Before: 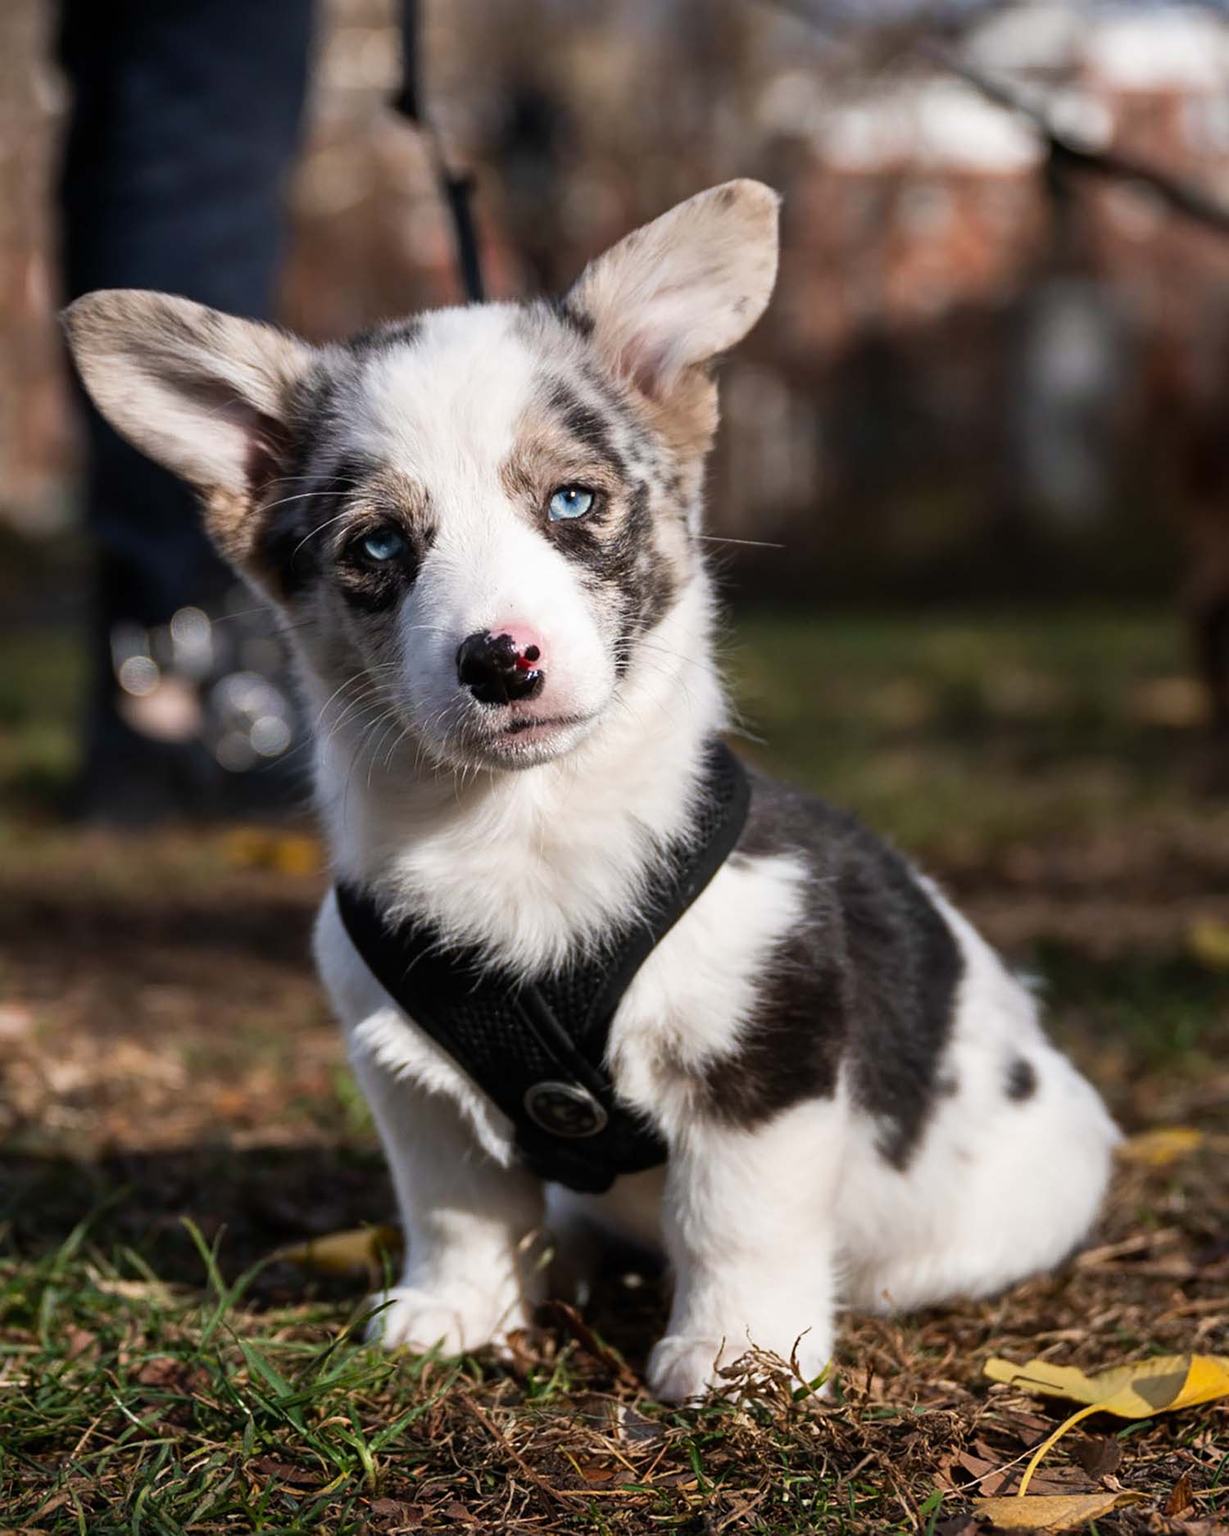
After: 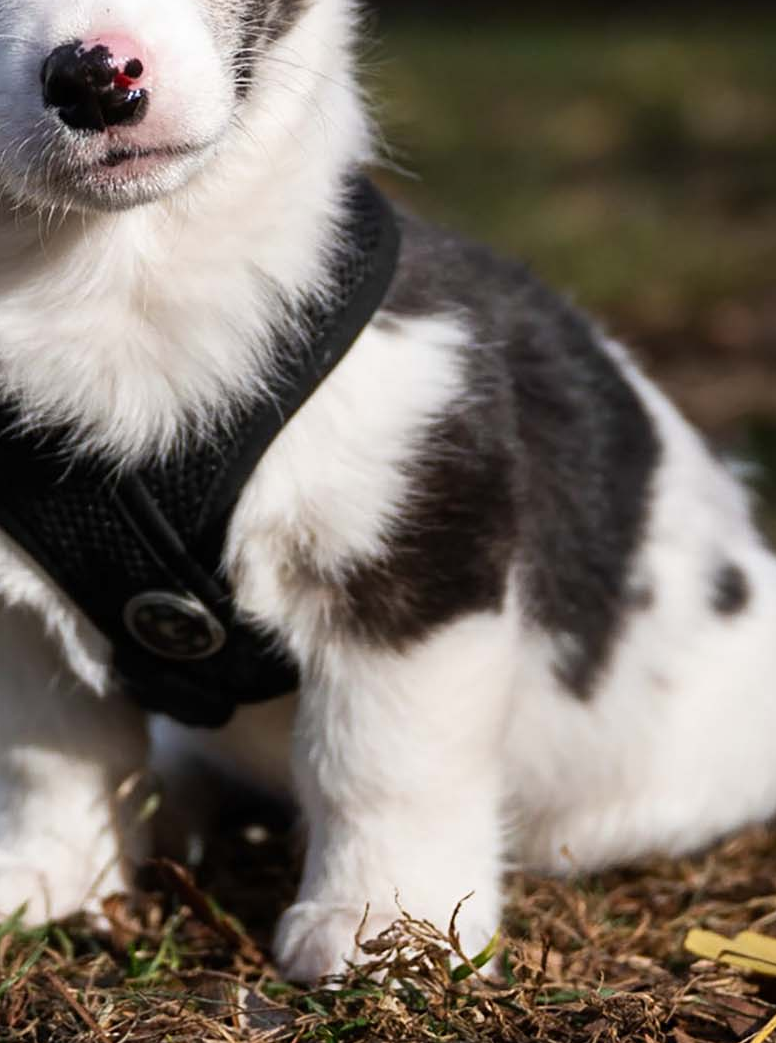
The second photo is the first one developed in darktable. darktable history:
levels: black 0.057%
crop: left 34.433%, top 38.895%, right 13.827%, bottom 5.439%
